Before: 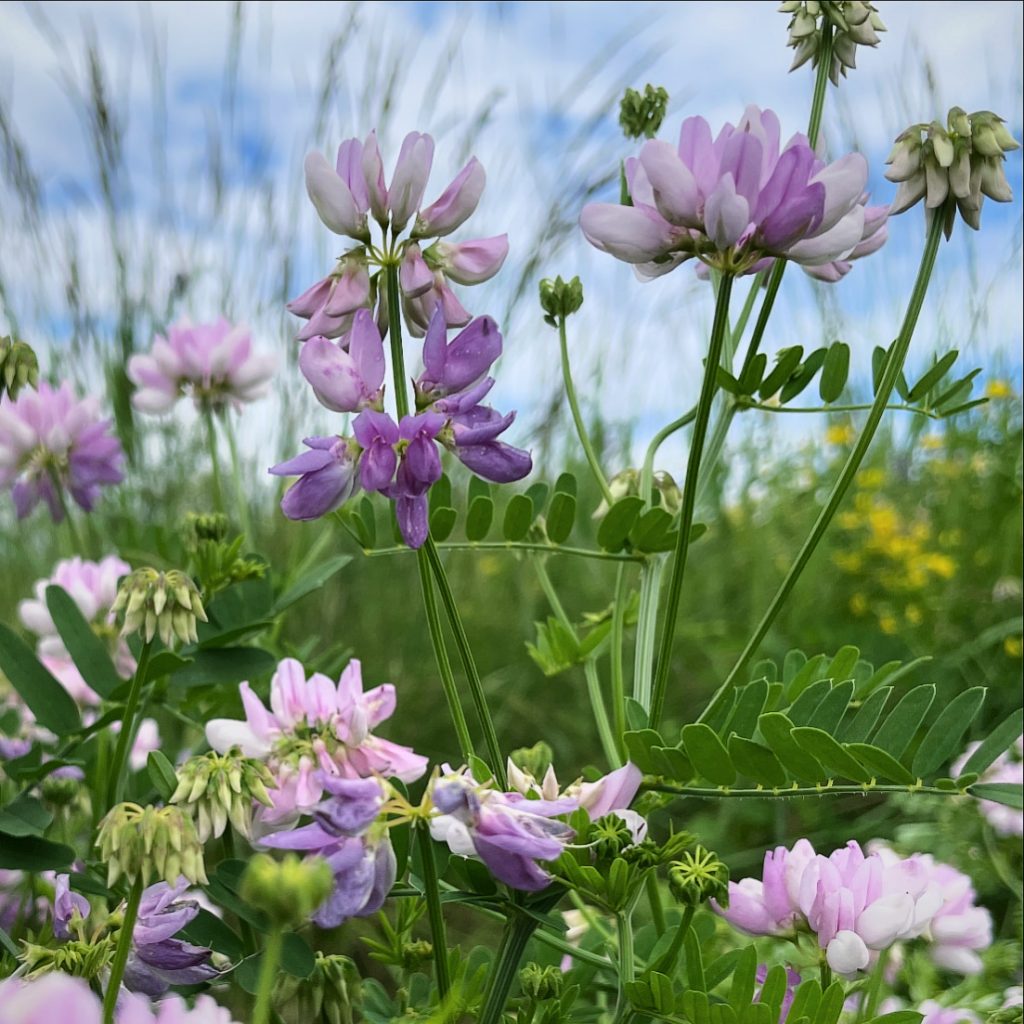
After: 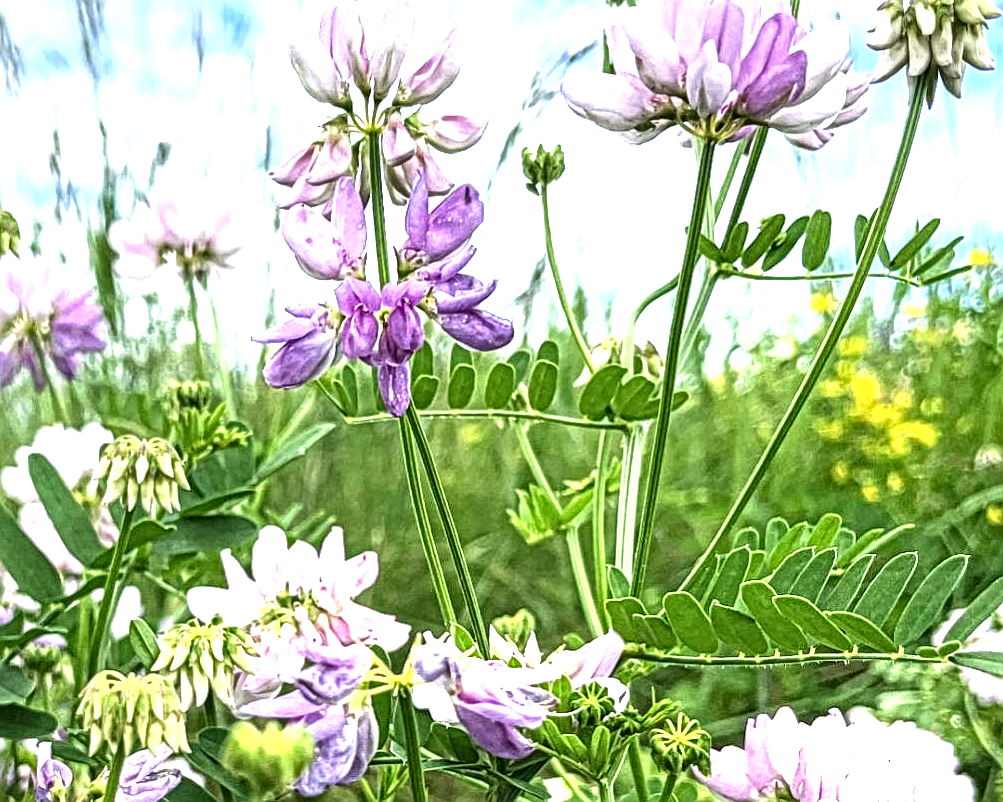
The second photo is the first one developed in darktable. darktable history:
crop and rotate: left 1.795%, top 12.918%, right 0.182%, bottom 8.732%
local contrast: mode bilateral grid, contrast 21, coarseness 3, detail 298%, midtone range 0.2
exposure: black level correction 0, exposure 1.471 EV, compensate highlight preservation false
